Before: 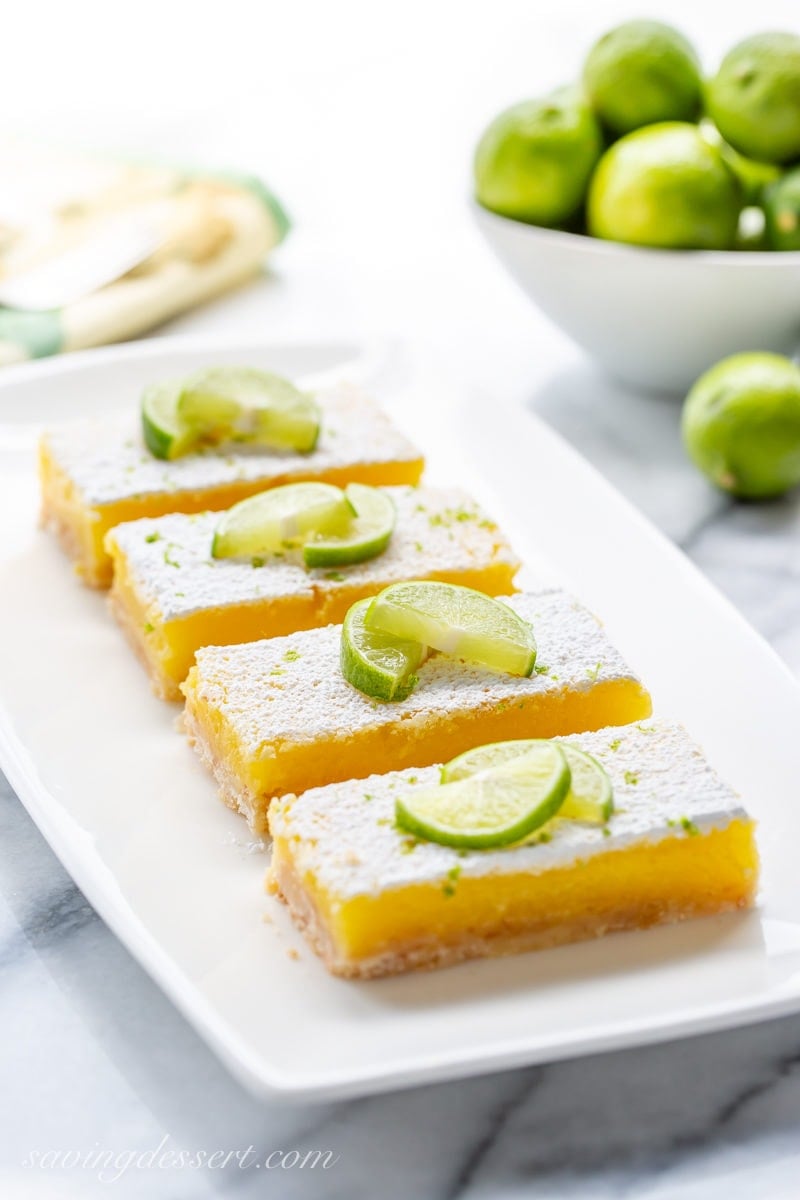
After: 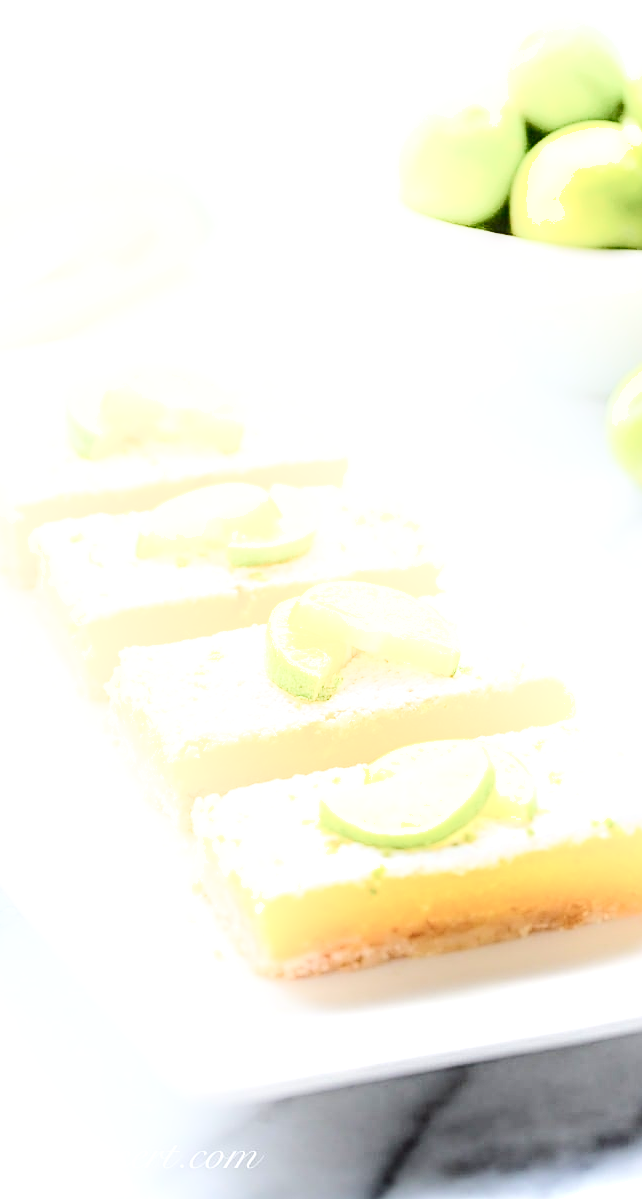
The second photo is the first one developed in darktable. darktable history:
sharpen: on, module defaults
crop and rotate: left 9.606%, right 10.129%
shadows and highlights: shadows -22.06, highlights 99.16, highlights color adjustment 49.12%, soften with gaussian
contrast brightness saturation: contrast 0.1, brightness -0.275, saturation 0.144
local contrast: on, module defaults
exposure: exposure 0.582 EV, compensate highlight preservation false
color zones: curves: ch1 [(0, 0.469) (0.01, 0.469) (0.12, 0.446) (0.248, 0.469) (0.5, 0.5) (0.748, 0.5) (0.99, 0.469) (1, 0.469)], mix 101.02%
